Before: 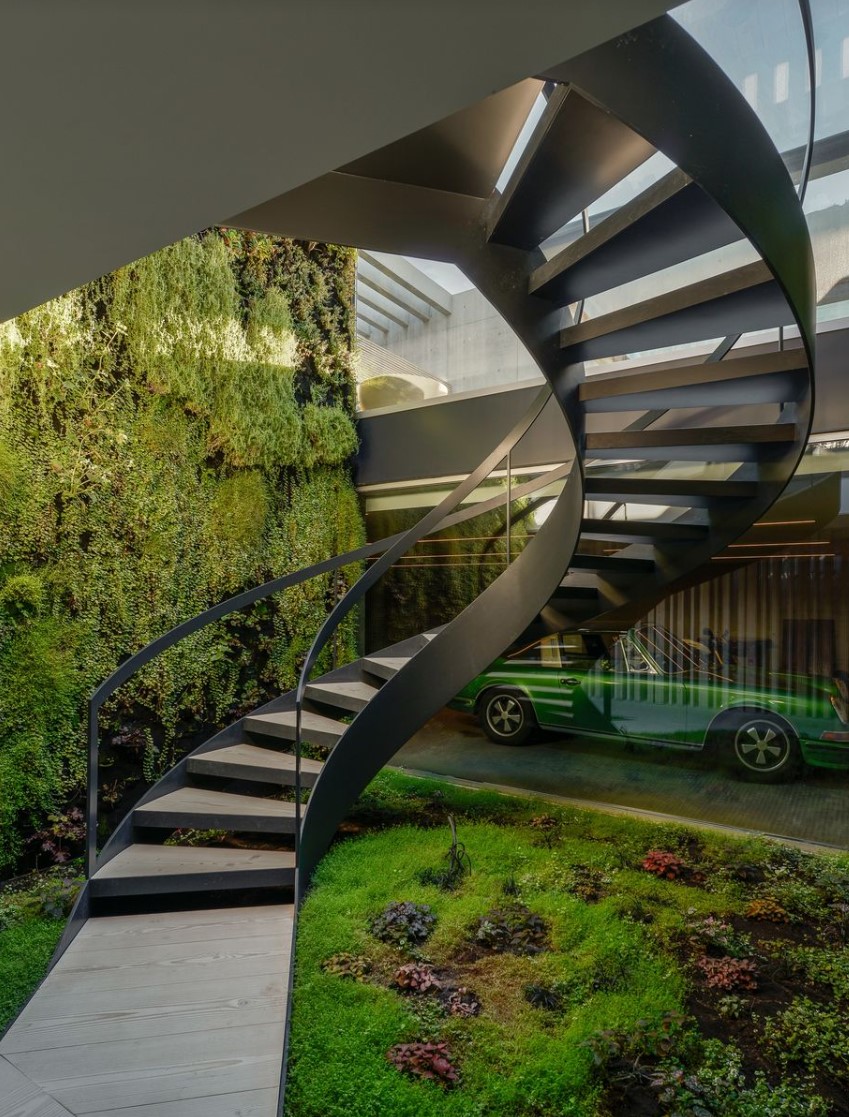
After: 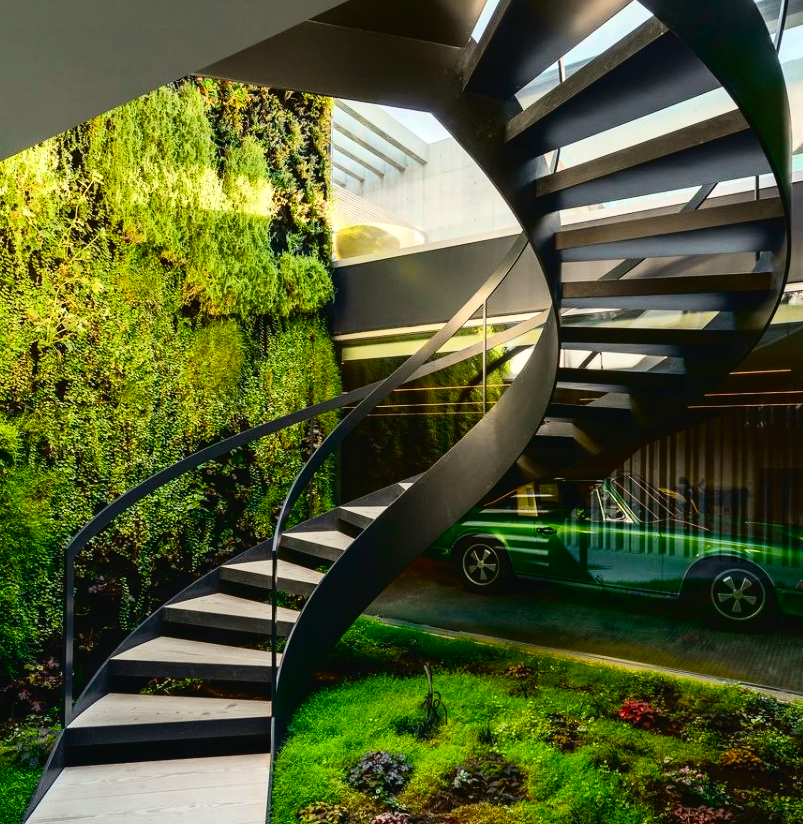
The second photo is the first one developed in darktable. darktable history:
tone curve: curves: ch0 [(0, 0.023) (0.132, 0.075) (0.251, 0.186) (0.463, 0.461) (0.662, 0.757) (0.854, 0.909) (1, 0.973)]; ch1 [(0, 0) (0.447, 0.411) (0.483, 0.469) (0.498, 0.496) (0.518, 0.514) (0.561, 0.579) (0.604, 0.645) (0.669, 0.73) (0.819, 0.93) (1, 1)]; ch2 [(0, 0) (0.307, 0.315) (0.425, 0.438) (0.483, 0.477) (0.503, 0.503) (0.526, 0.534) (0.567, 0.569) (0.617, 0.674) (0.703, 0.797) (0.985, 0.966)], color space Lab, independent channels, preserve colors none
crop and rotate: left 2.898%, top 13.554%, right 2.501%, bottom 12.606%
tone equalizer: -8 EV -0.754 EV, -7 EV -0.671 EV, -6 EV -0.578 EV, -5 EV -0.401 EV, -3 EV 0.372 EV, -2 EV 0.6 EV, -1 EV 0.688 EV, +0 EV 0.764 EV
